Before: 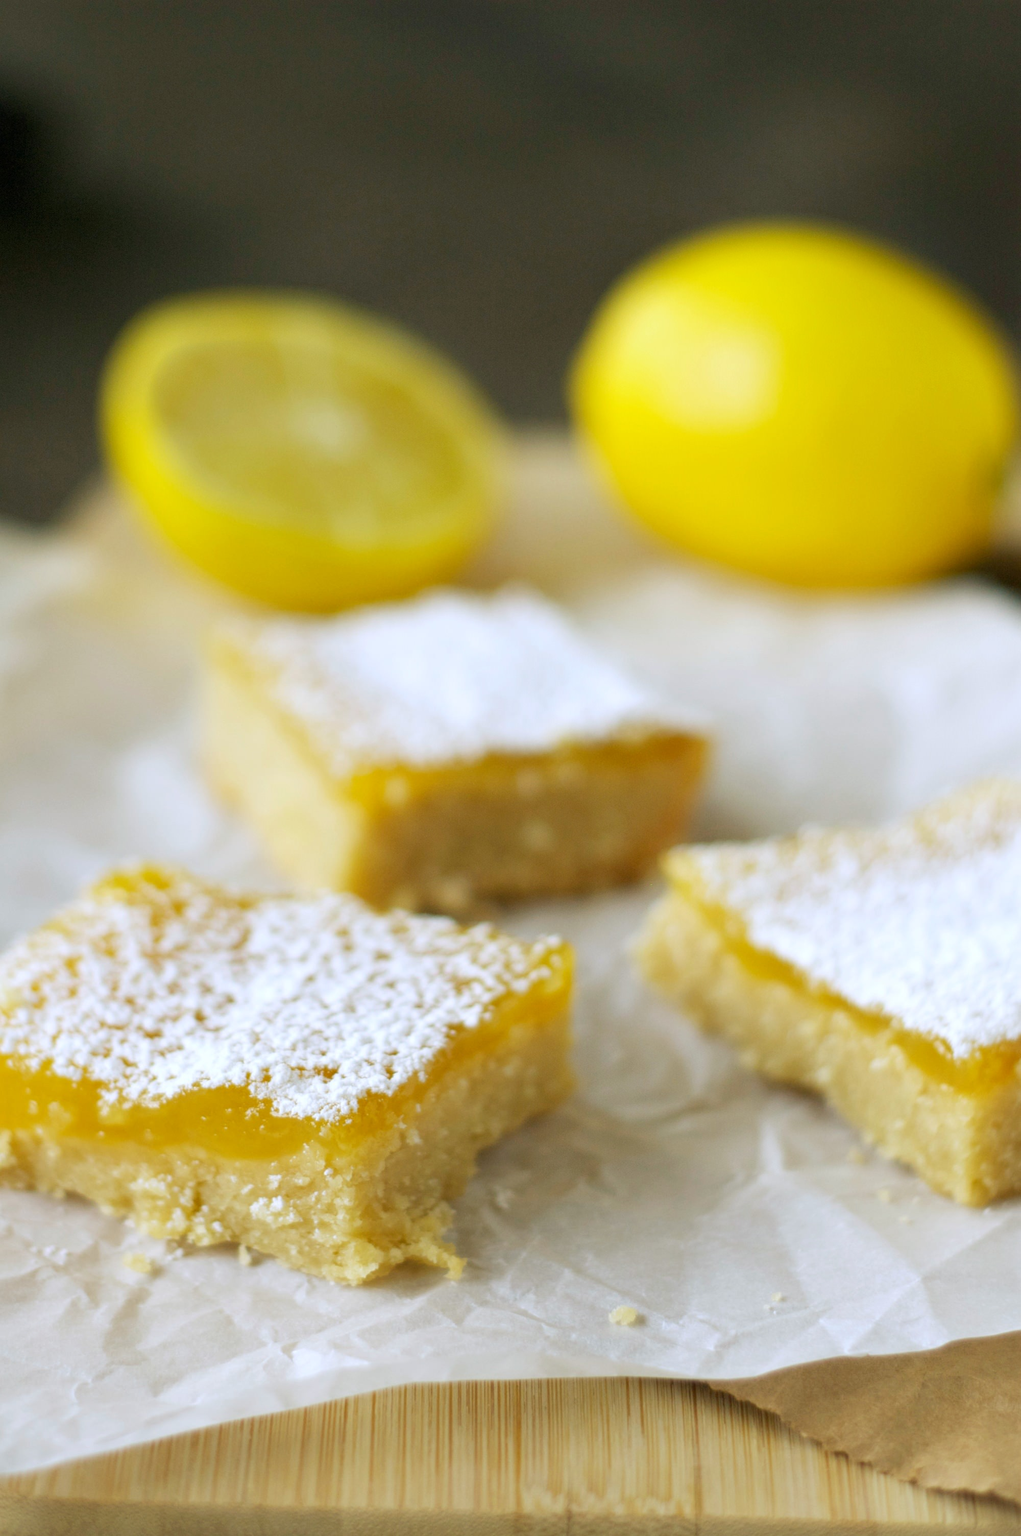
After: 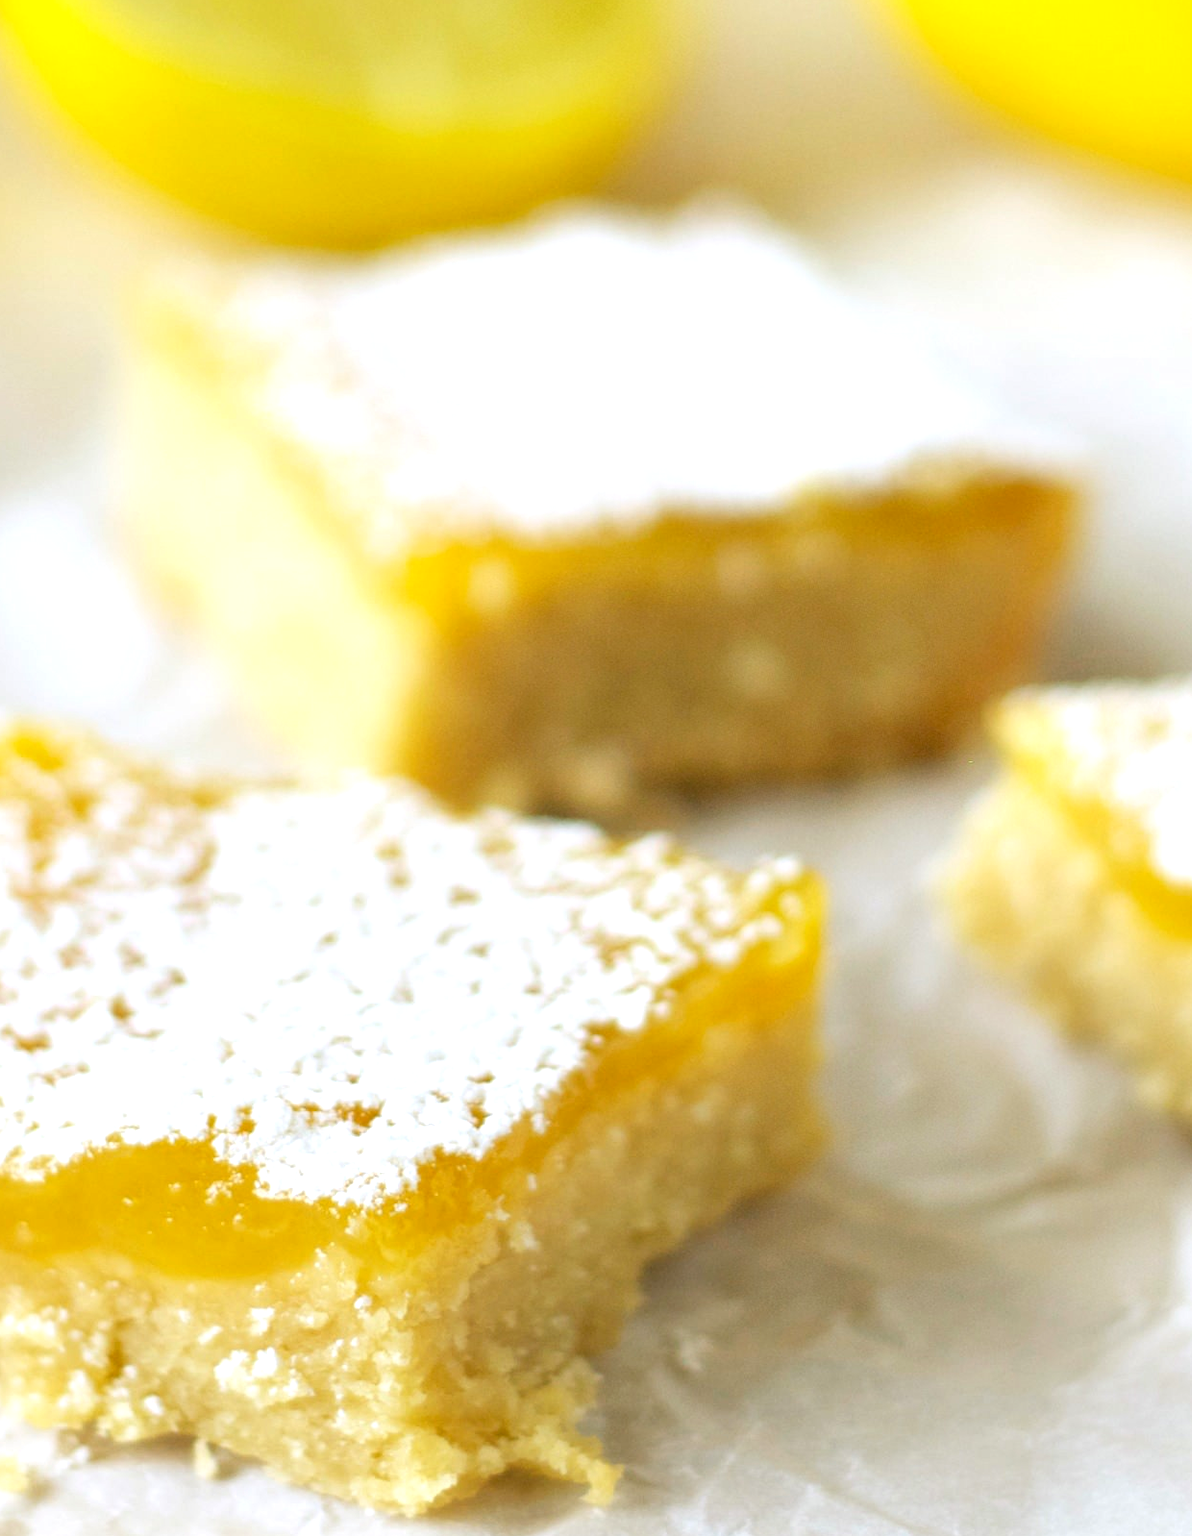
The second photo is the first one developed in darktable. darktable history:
exposure: black level correction 0.001, exposure 0.3 EV, compensate highlight preservation false
rgb levels: levels [[0.01, 0.419, 0.839], [0, 0.5, 1], [0, 0.5, 1]]
crop: left 13.312%, top 31.28%, right 24.627%, bottom 15.582%
